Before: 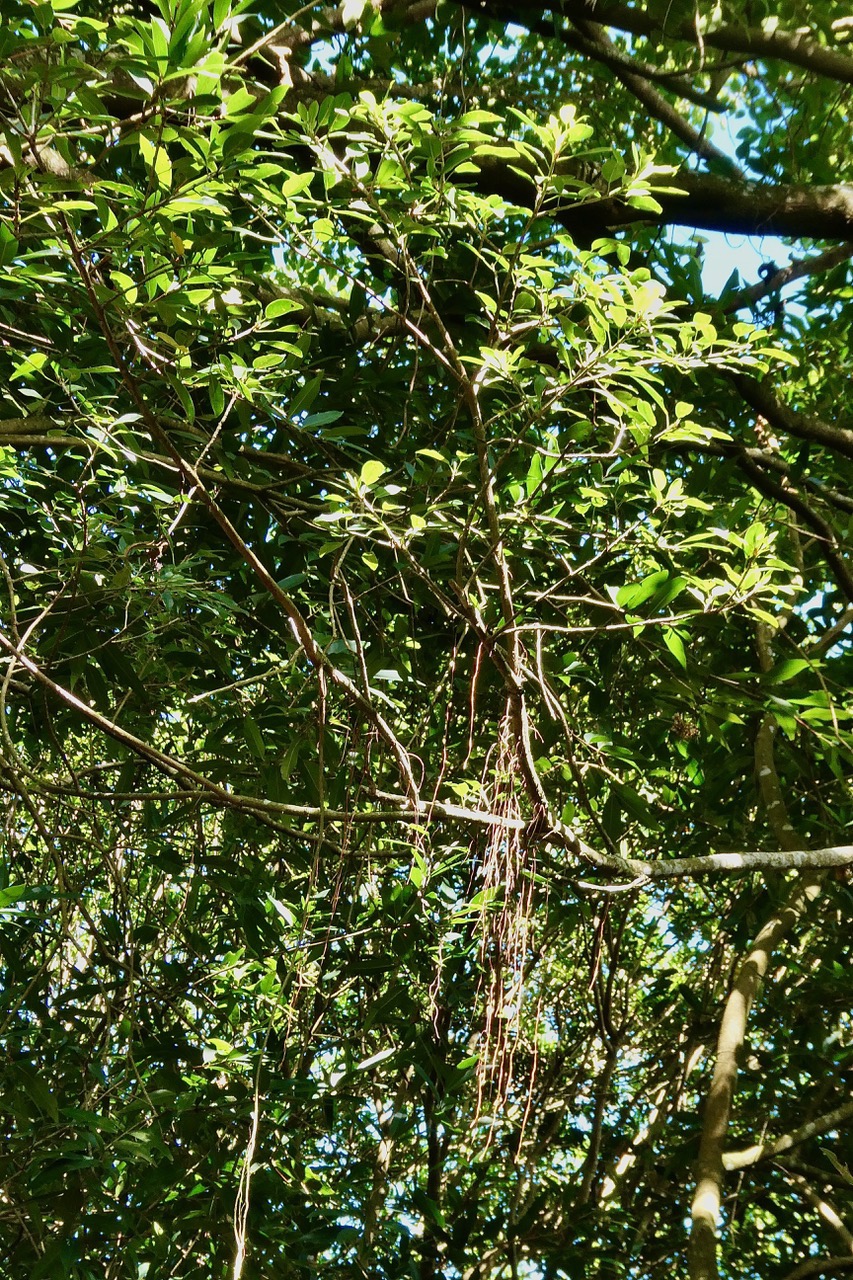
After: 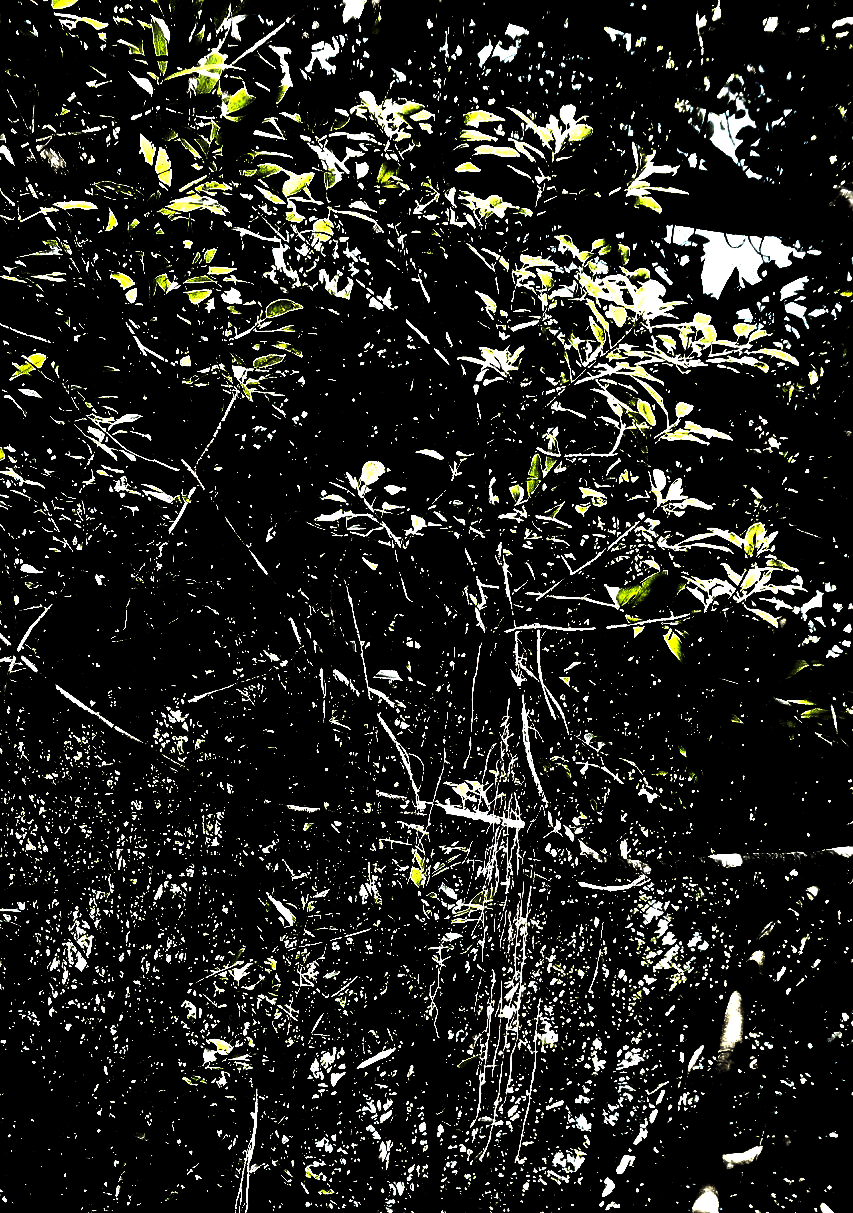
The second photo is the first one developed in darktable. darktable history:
crop and rotate: top 0.008%, bottom 5.158%
exposure: black level correction 0.001, exposure 0.499 EV, compensate highlight preservation false
sharpen: radius 1.552, amount 0.365, threshold 1.38
levels: levels [0.721, 0.937, 0.997]
